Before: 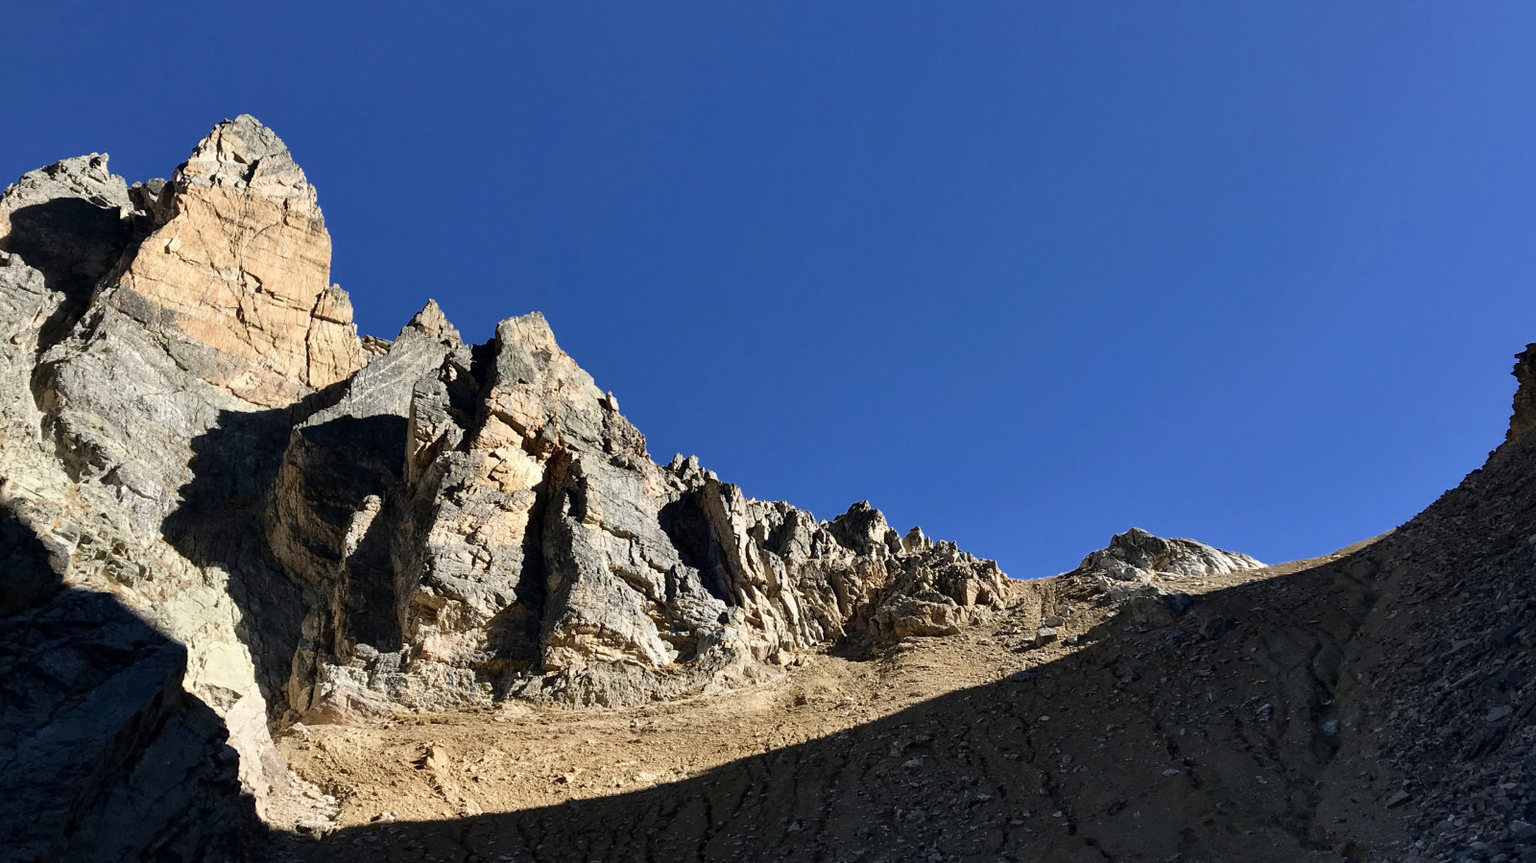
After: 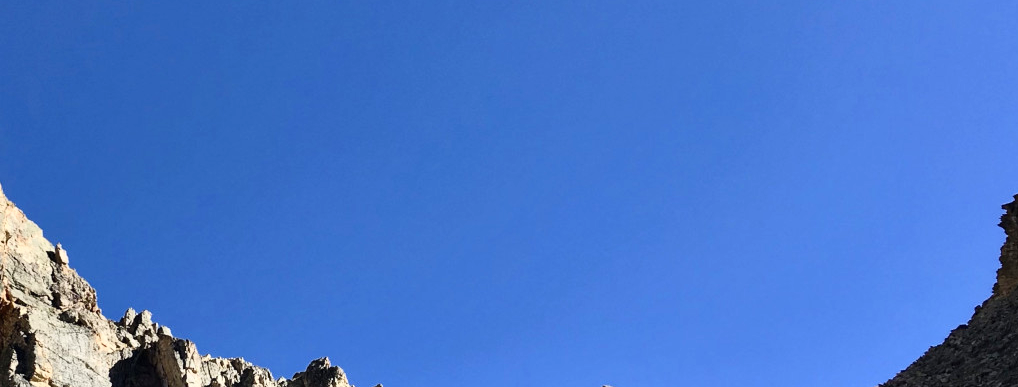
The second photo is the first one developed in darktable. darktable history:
crop: left 36.012%, top 18.259%, right 0.356%, bottom 38.53%
contrast brightness saturation: contrast 0.201, brightness 0.146, saturation 0.145
